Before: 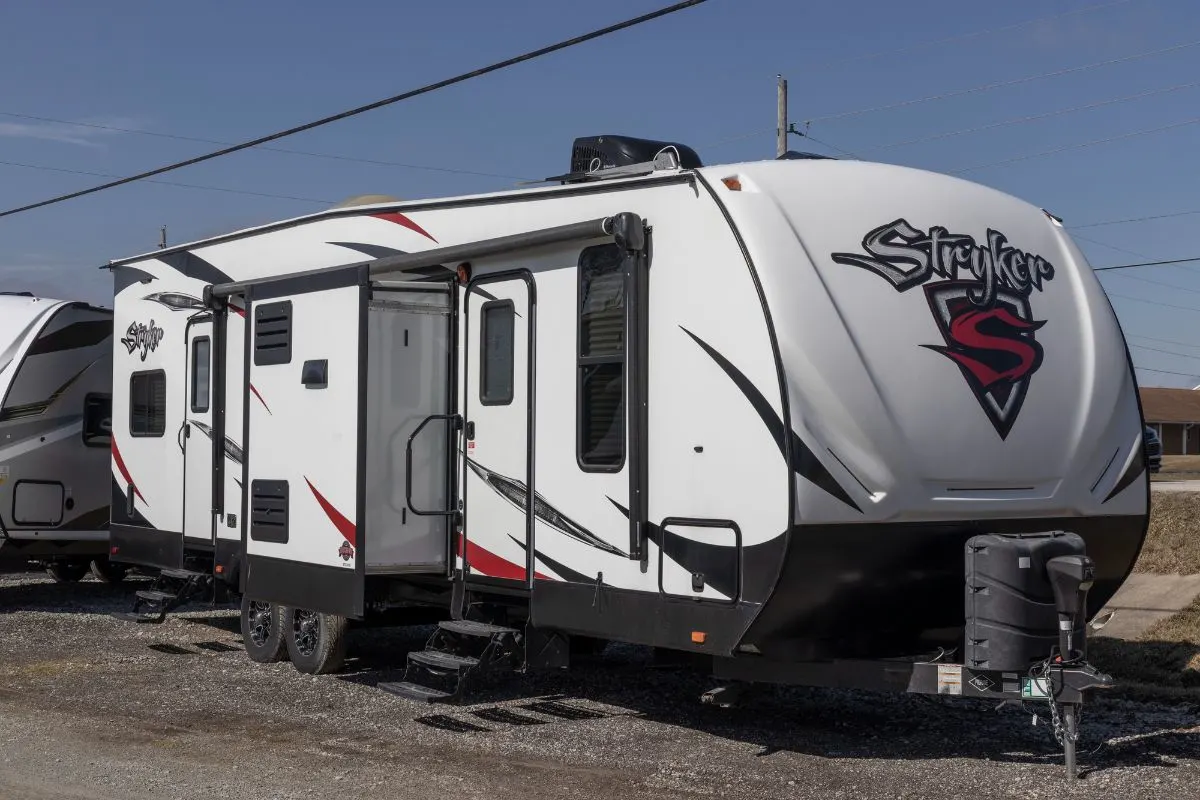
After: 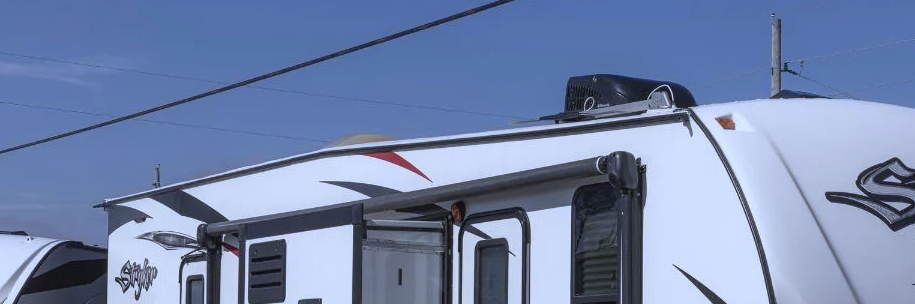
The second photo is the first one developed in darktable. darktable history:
color calibration: illuminant as shot in camera, x 0.358, y 0.373, temperature 4628.91 K
crop: left 0.579%, top 7.627%, right 23.167%, bottom 54.275%
white balance: red 0.954, blue 1.079
contrast equalizer: y [[0.5, 0.488, 0.462, 0.461, 0.491, 0.5], [0.5 ×6], [0.5 ×6], [0 ×6], [0 ×6]]
